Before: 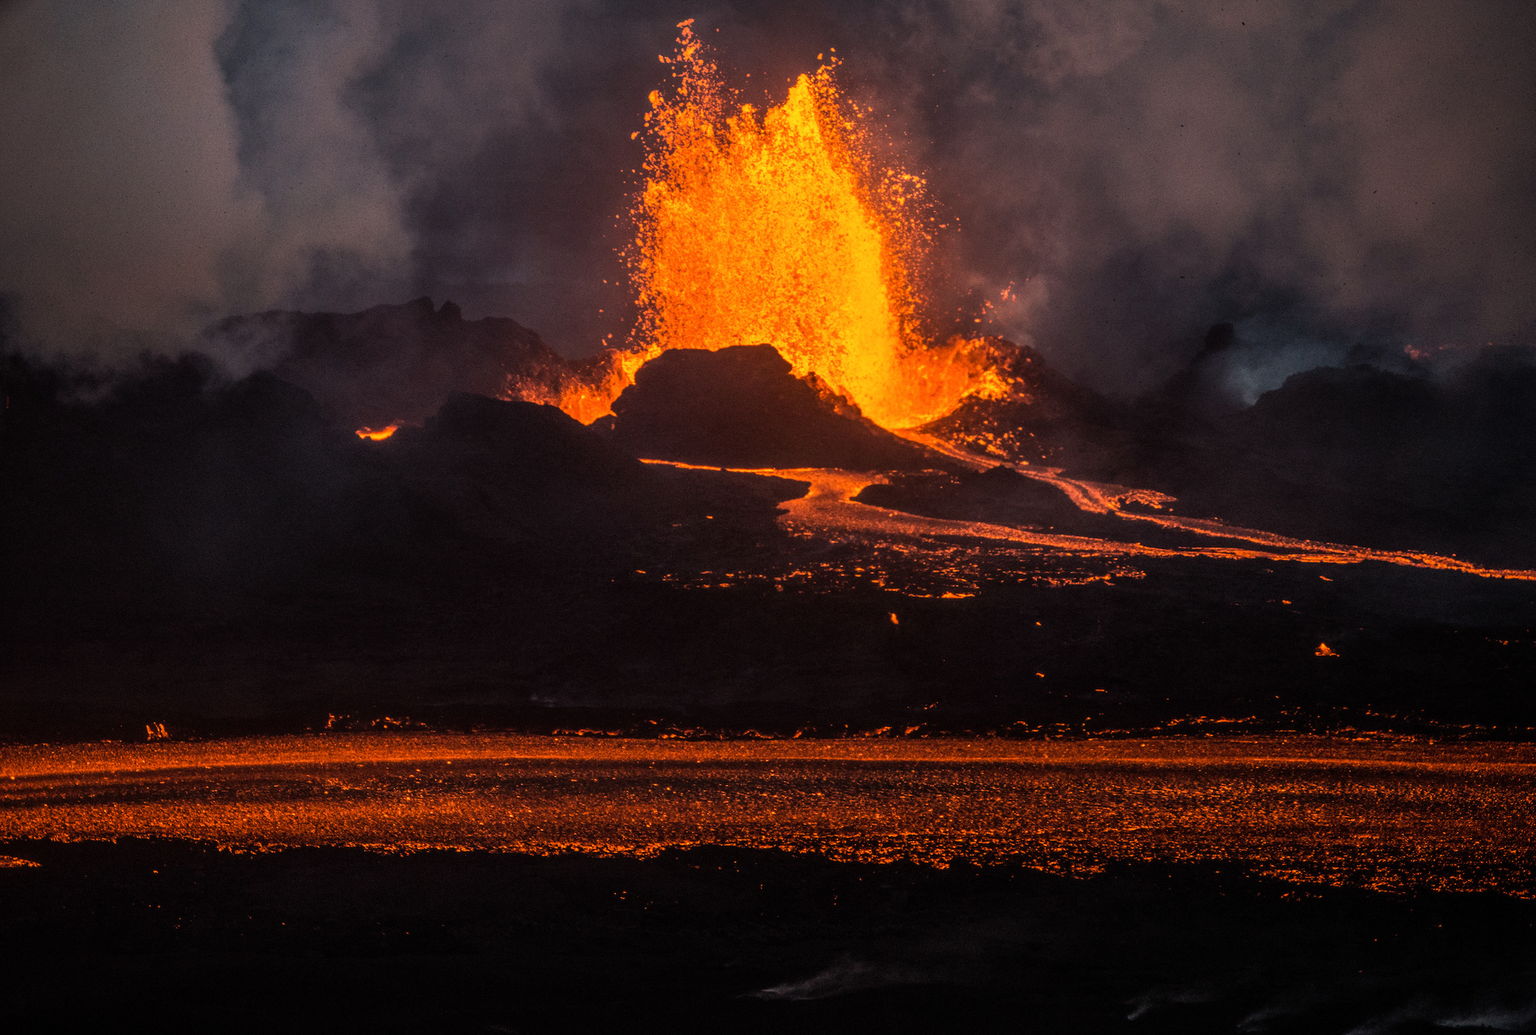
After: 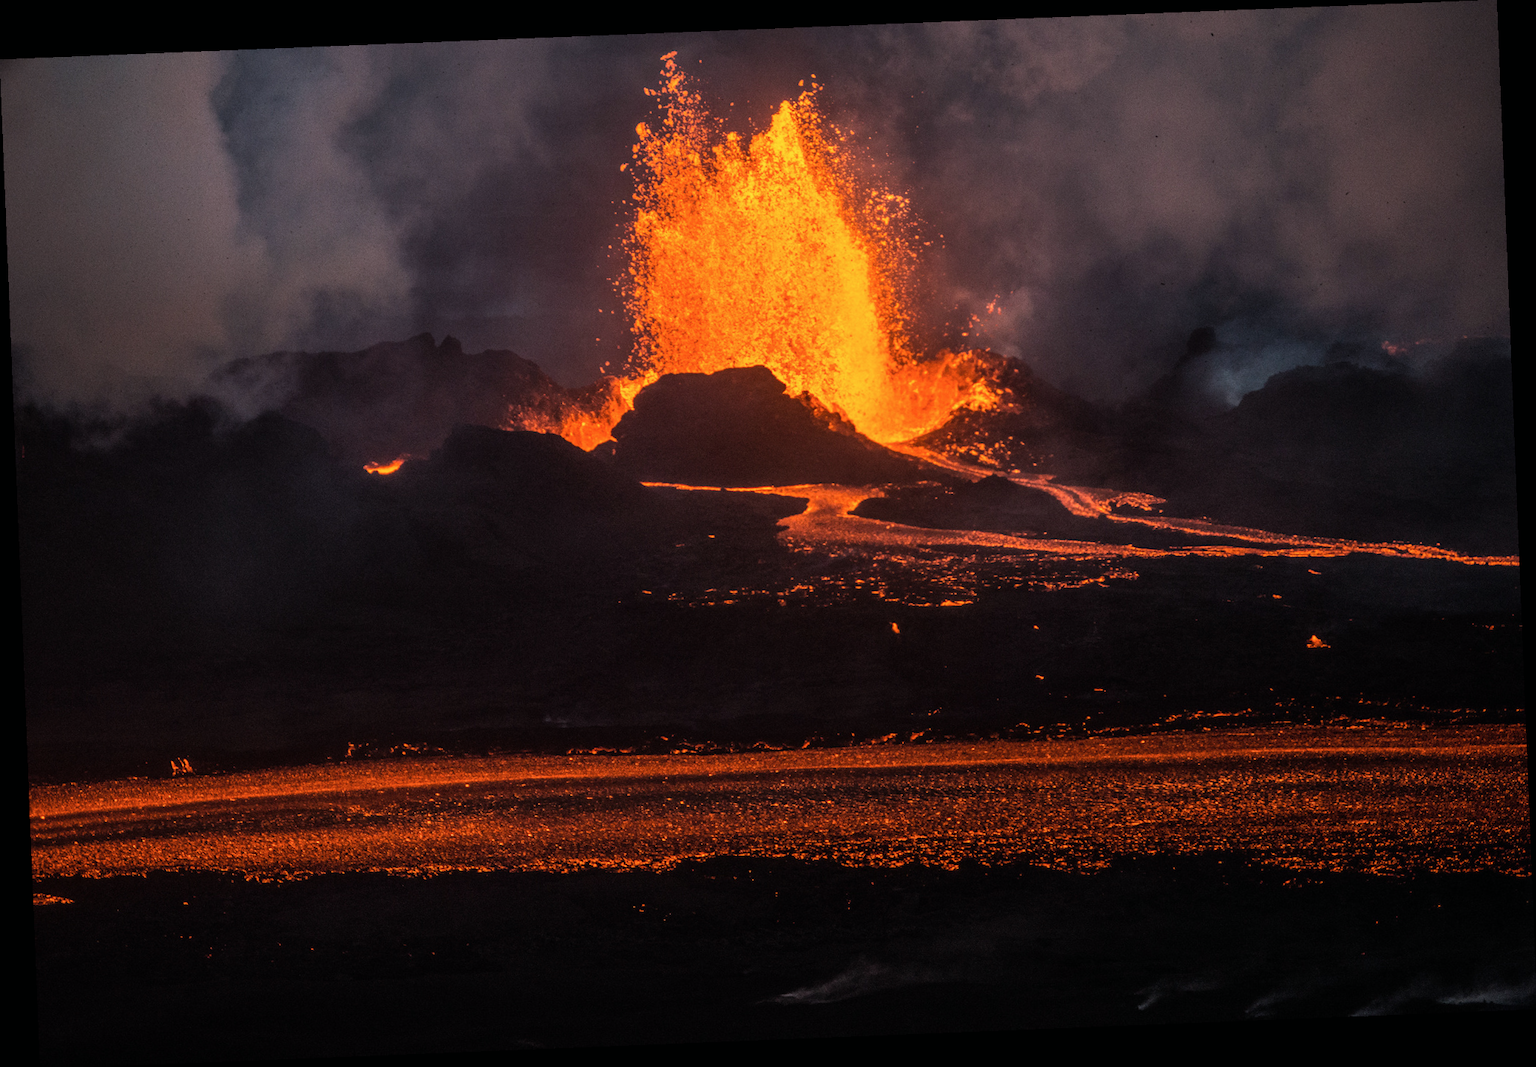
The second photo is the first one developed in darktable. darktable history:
rotate and perspective: rotation -2.29°, automatic cropping off
color correction: highlights a* -0.137, highlights b* -5.91, shadows a* -0.137, shadows b* -0.137
exposure: black level correction 0, compensate exposure bias true, compensate highlight preservation false
